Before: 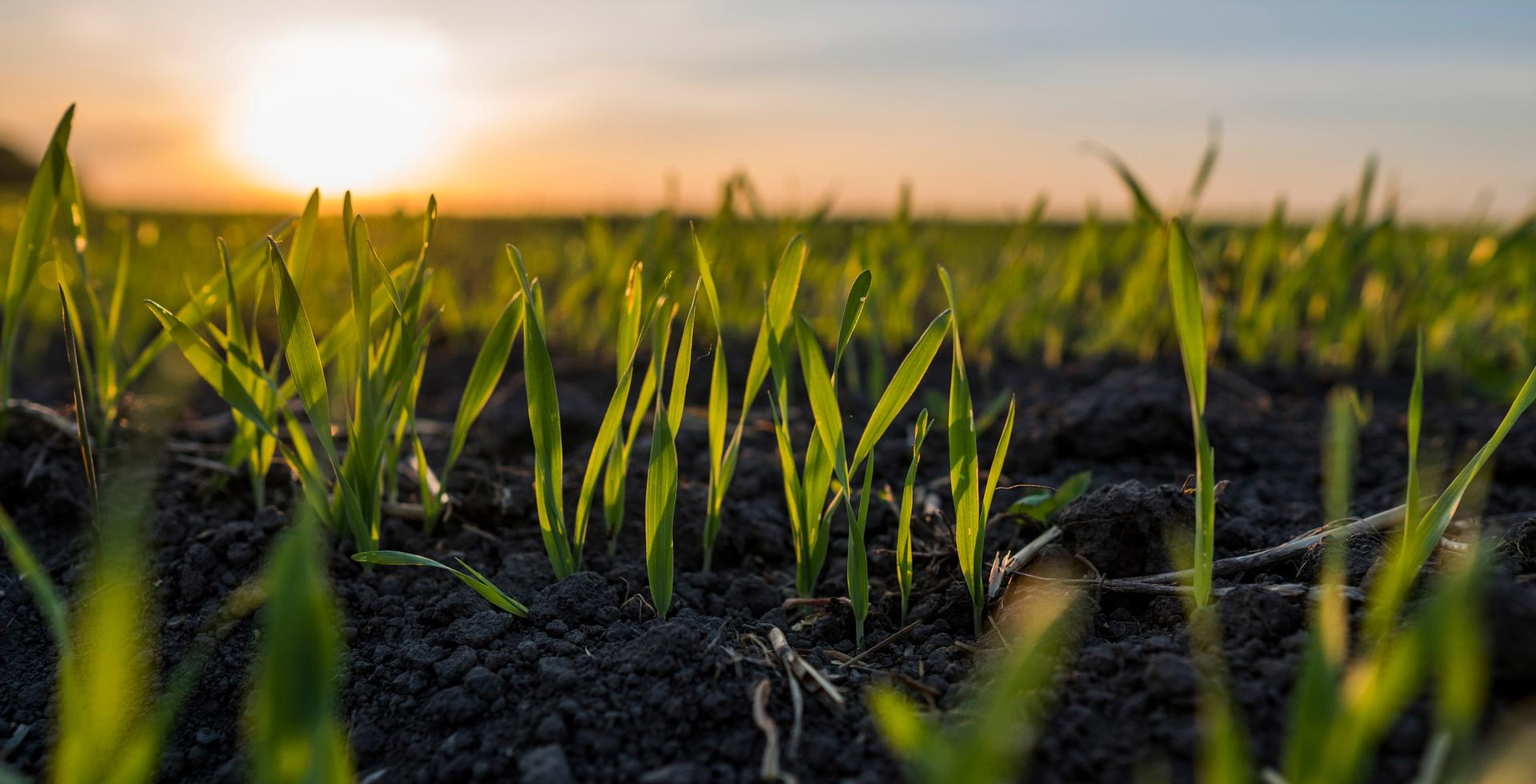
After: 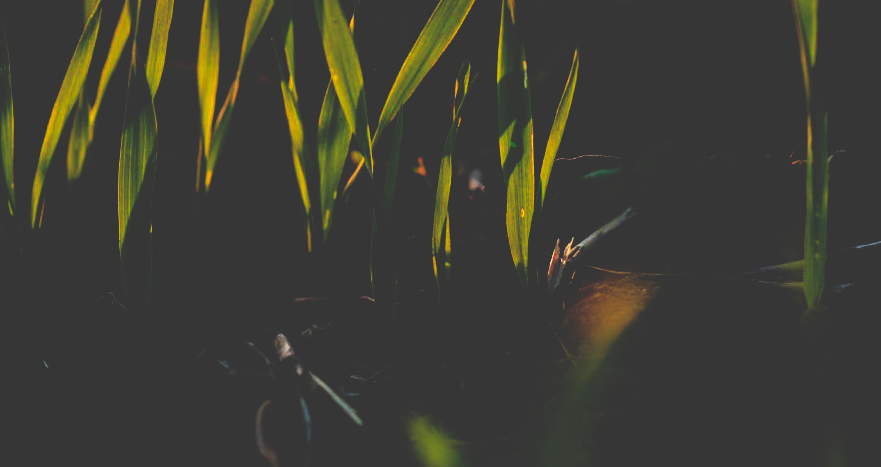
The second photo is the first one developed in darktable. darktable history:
base curve: curves: ch0 [(0, 0.036) (0.083, 0.04) (0.804, 1)], preserve colors none
crop: left 35.912%, top 46.116%, right 18.162%, bottom 6.194%
